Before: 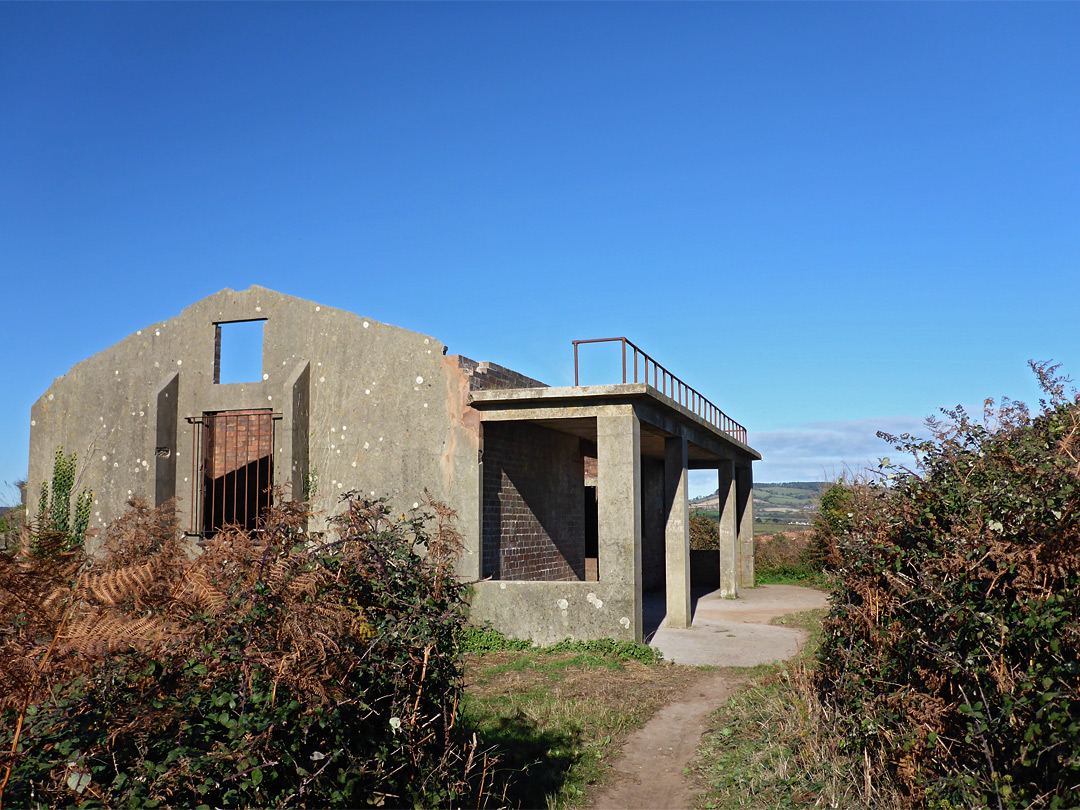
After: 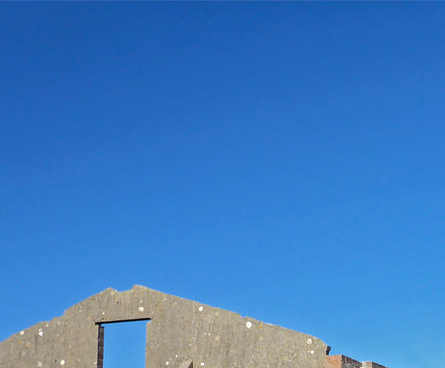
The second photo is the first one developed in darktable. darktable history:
local contrast: detail 130%
color zones: curves: ch0 [(0, 0.5) (0.143, 0.5) (0.286, 0.5) (0.429, 0.5) (0.62, 0.489) (0.714, 0.445) (0.844, 0.496) (1, 0.5)]; ch1 [(0, 0.5) (0.143, 0.5) (0.286, 0.5) (0.429, 0.5) (0.571, 0.5) (0.714, 0.523) (0.857, 0.5) (1, 0.5)]
exposure: compensate exposure bias true, compensate highlight preservation false
crop and rotate: left 10.894%, top 0.068%, right 47.845%, bottom 54.399%
tone equalizer: mask exposure compensation -0.513 EV
shadows and highlights: on, module defaults
